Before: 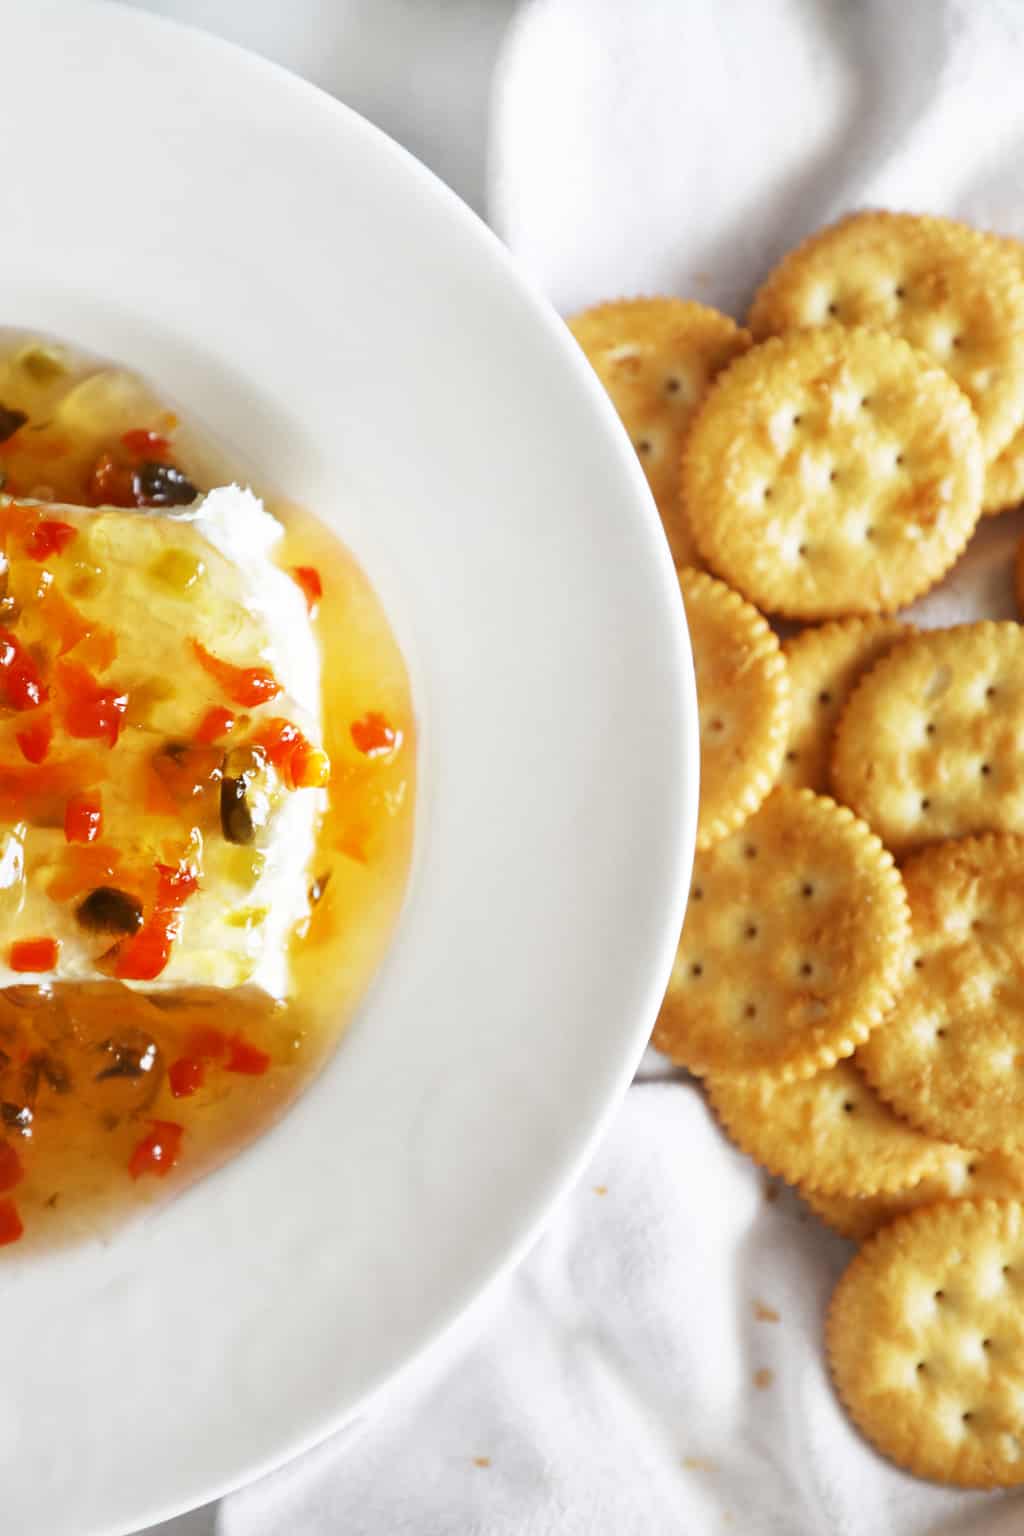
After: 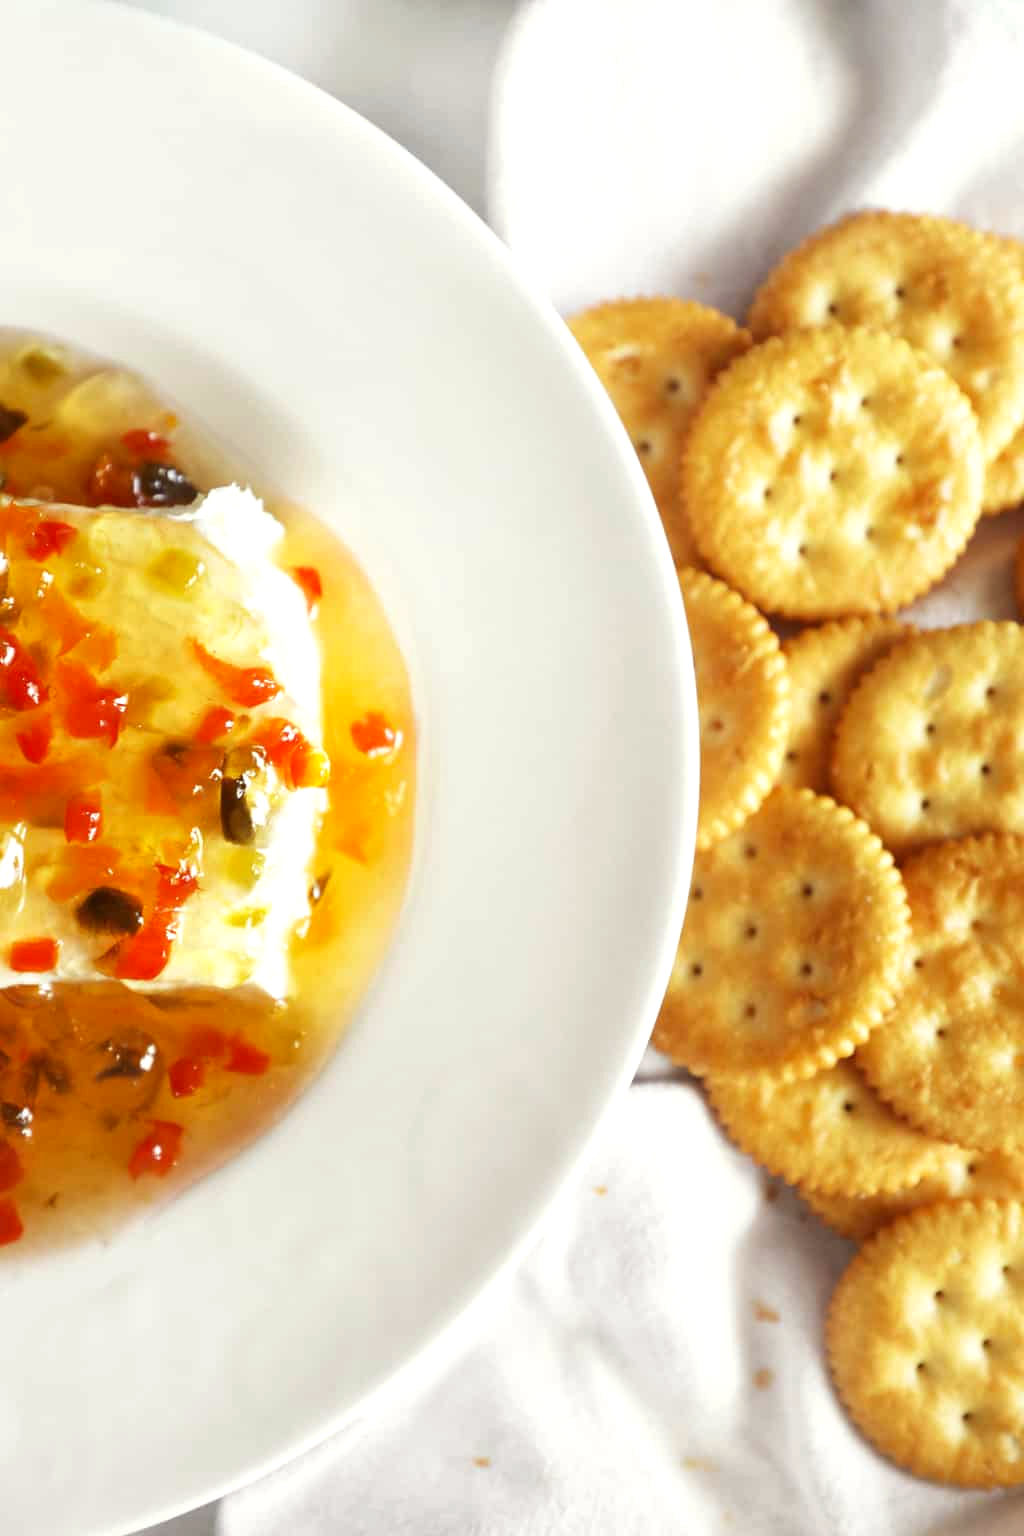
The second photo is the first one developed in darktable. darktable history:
color correction: highlights a* -0.95, highlights b* 4.5, shadows a* 3.55
exposure: exposure 0.207 EV, compensate highlight preservation false
